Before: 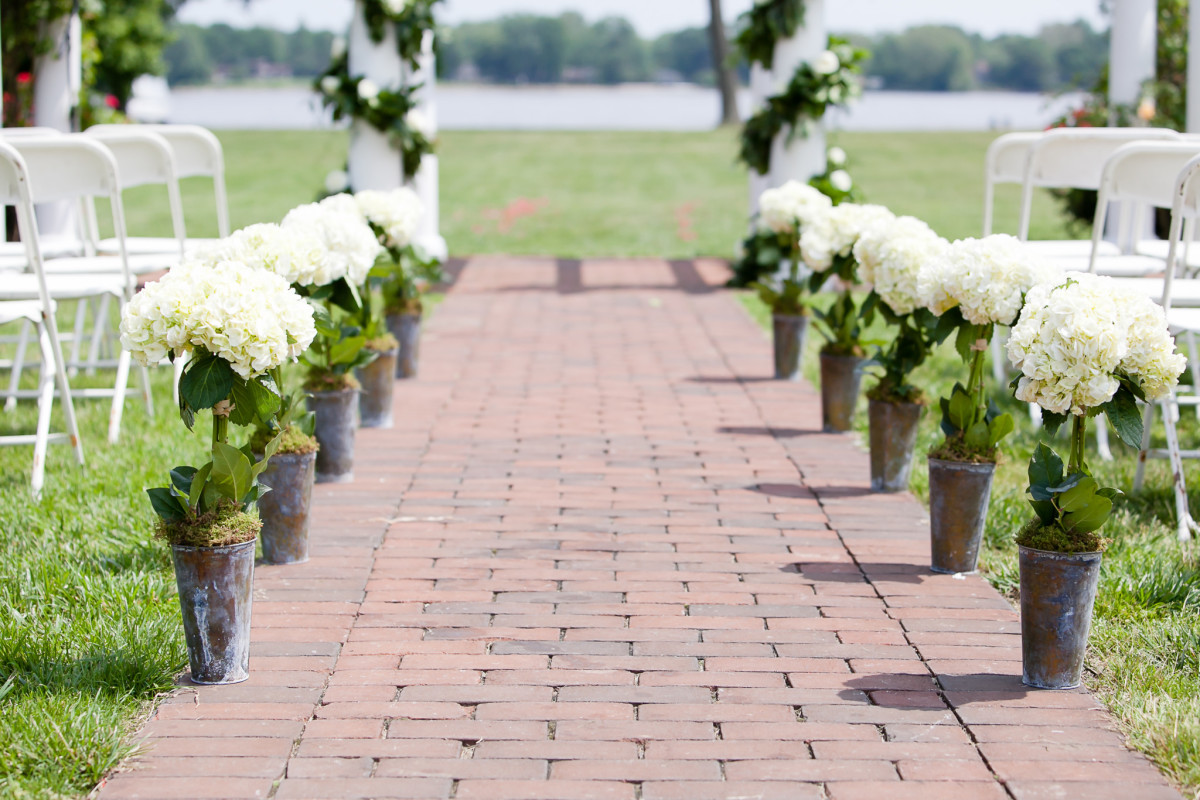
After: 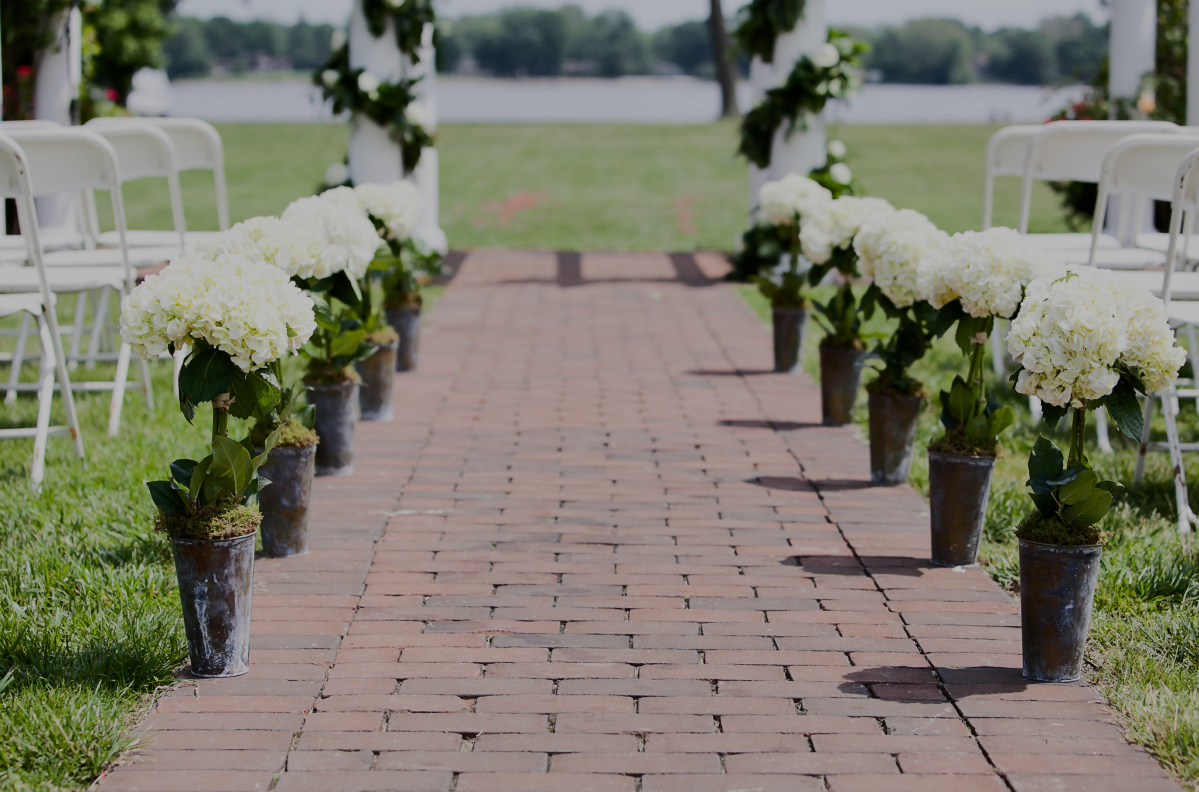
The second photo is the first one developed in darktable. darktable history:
exposure: exposure -2.021 EV, compensate highlight preservation false
crop: top 0.976%, right 0.001%
base curve: curves: ch0 [(0, 0) (0.032, 0.037) (0.105, 0.228) (0.435, 0.76) (0.856, 0.983) (1, 1)]
shadows and highlights: soften with gaussian
